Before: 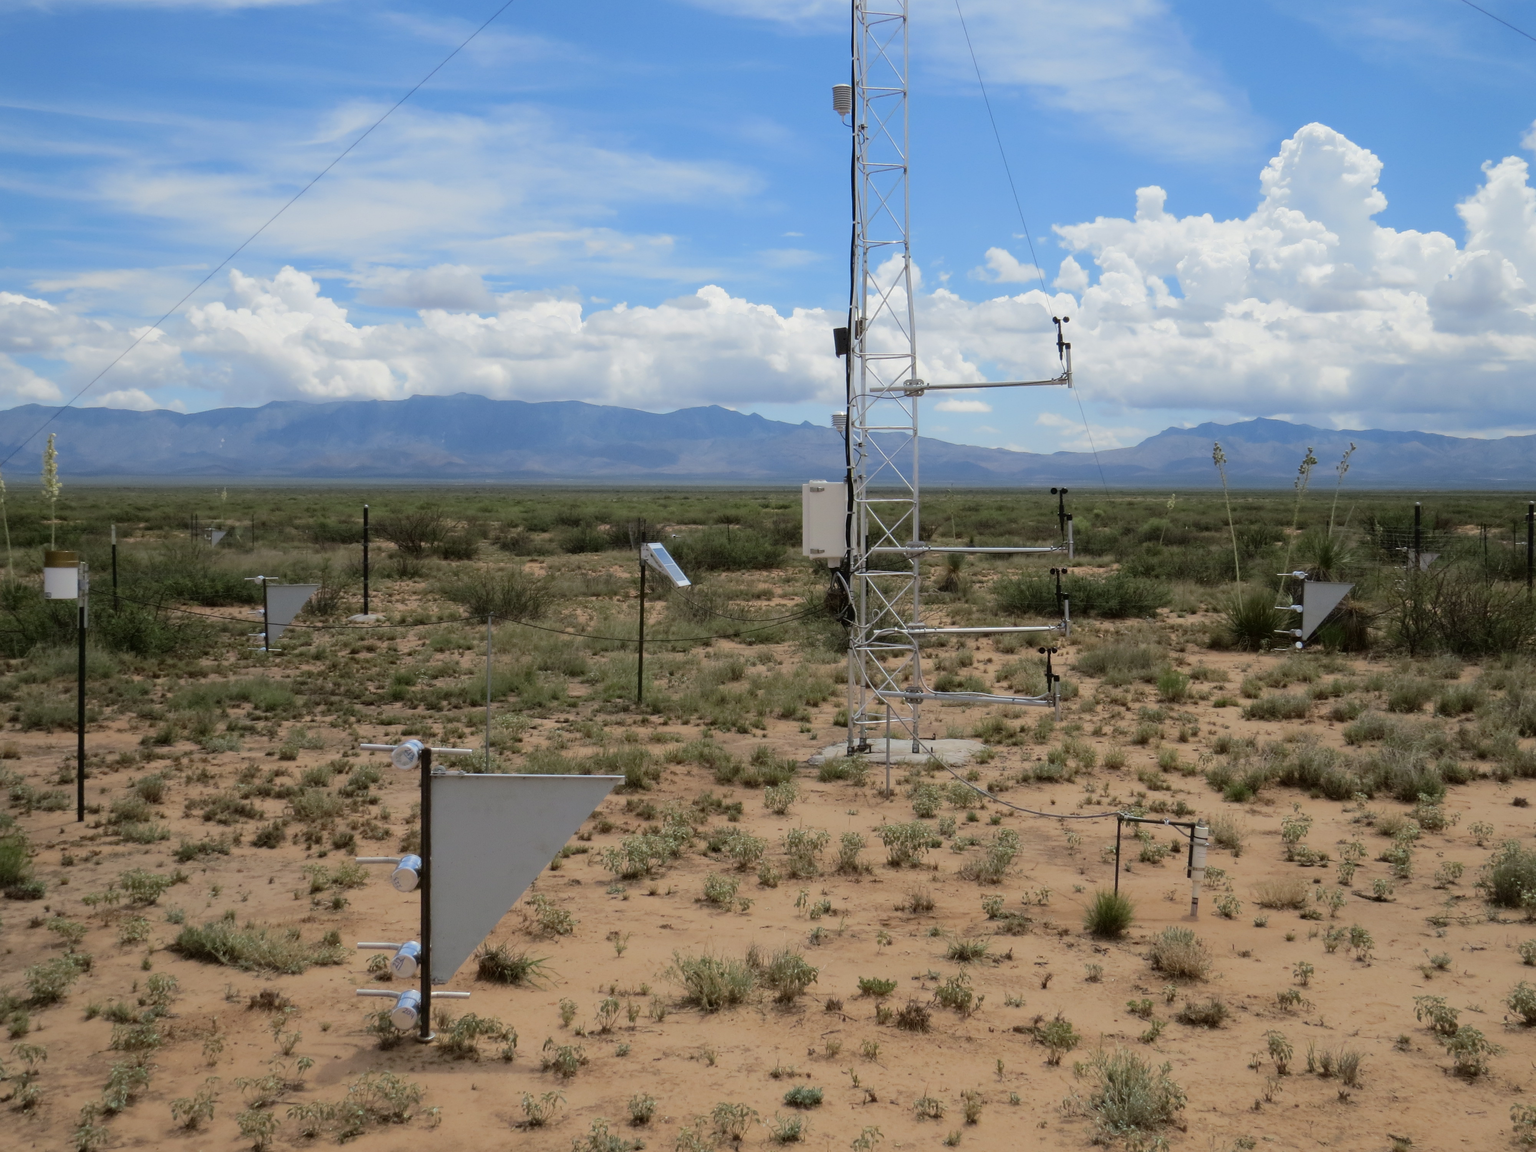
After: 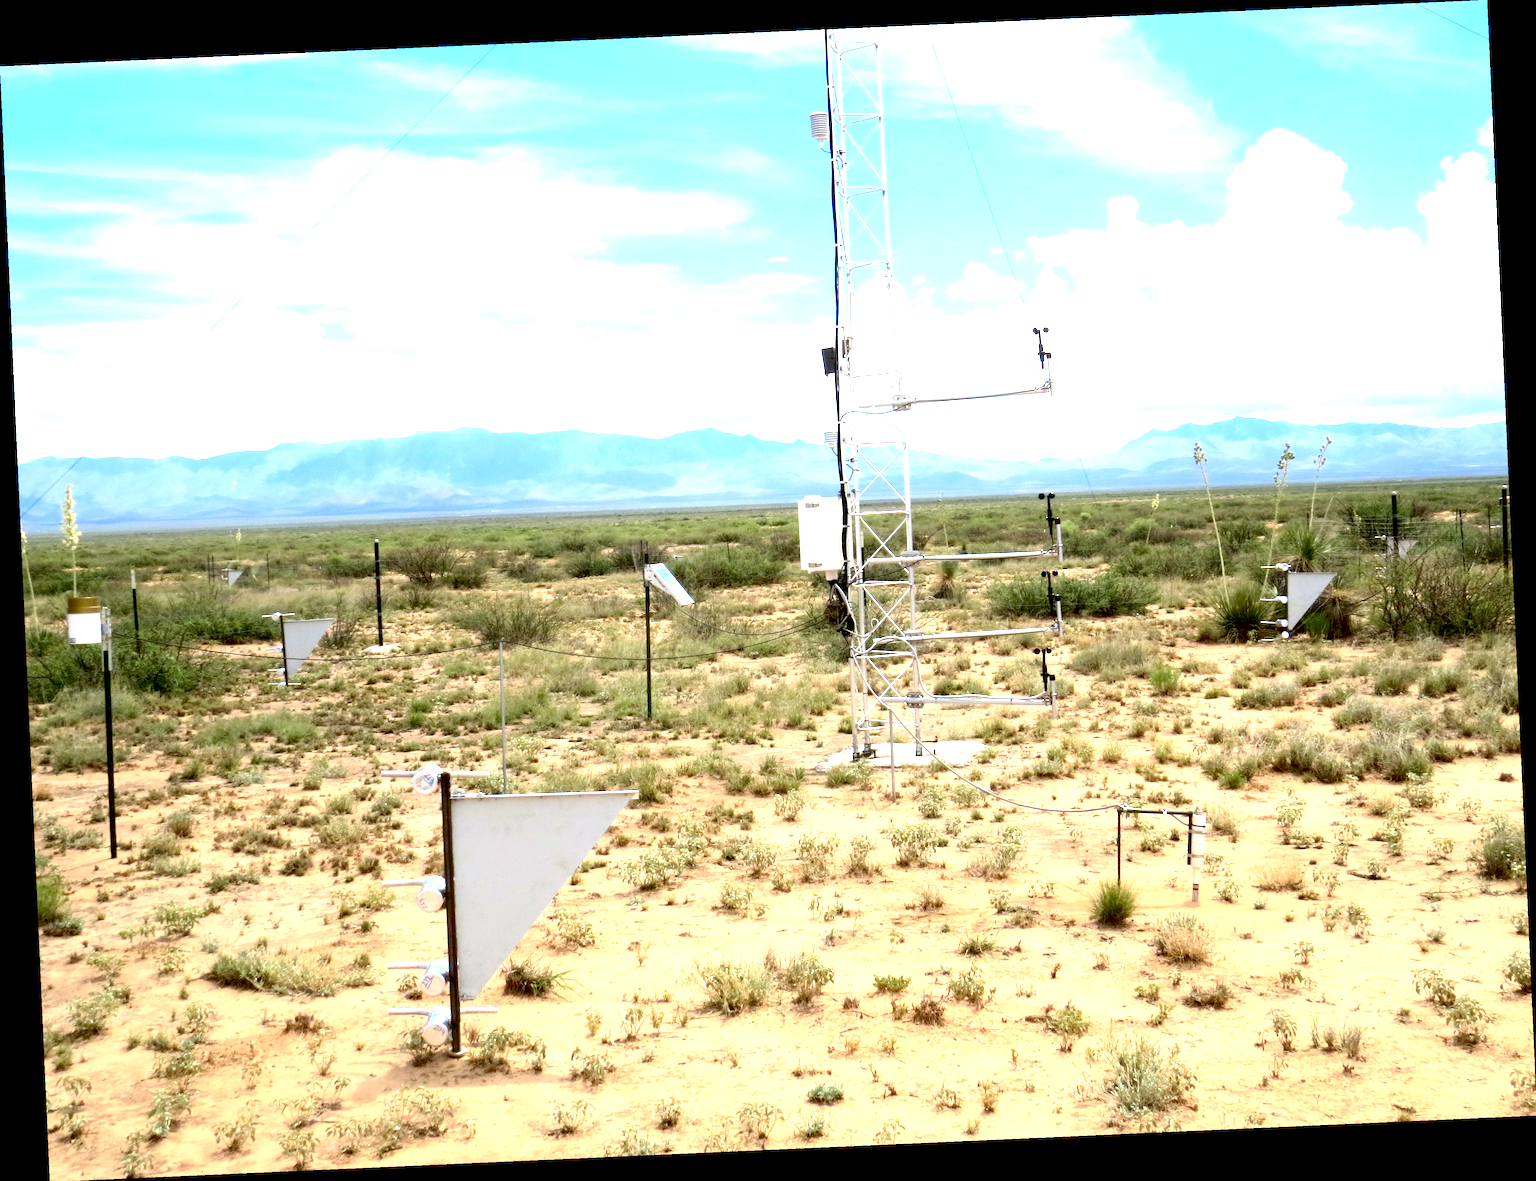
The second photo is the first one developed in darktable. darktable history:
contrast brightness saturation: saturation 0.18
exposure: black level correction 0.005, exposure 2.084 EV, compensate highlight preservation false
rotate and perspective: rotation -2.56°, automatic cropping off
